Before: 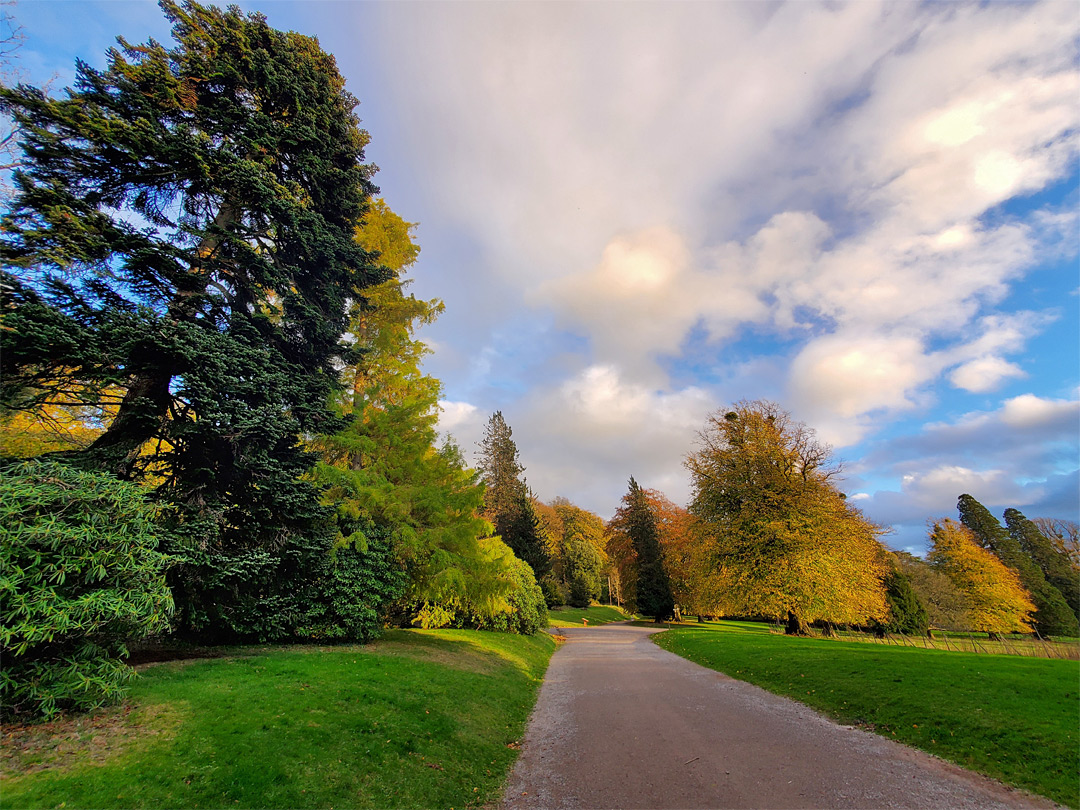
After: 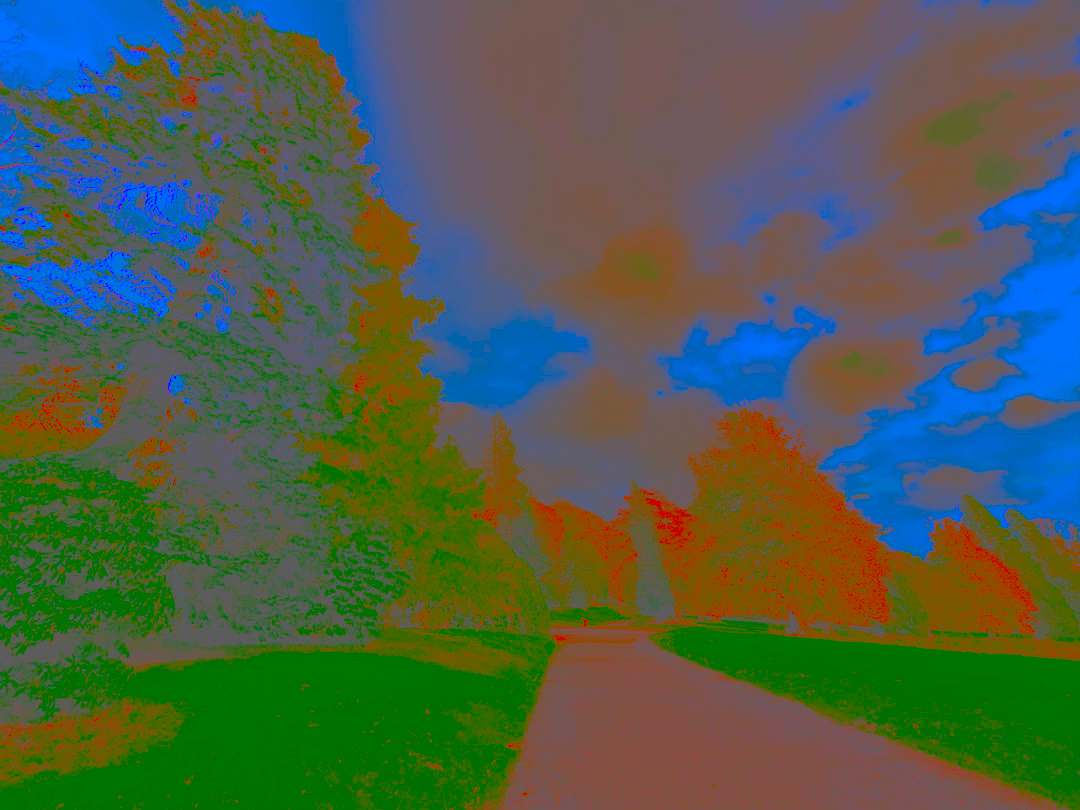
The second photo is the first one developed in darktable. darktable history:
contrast brightness saturation: contrast -0.99, brightness -0.17, saturation 0.75
exposure: black level correction 0, exposure 1.35 EV, compensate exposure bias true, compensate highlight preservation false
